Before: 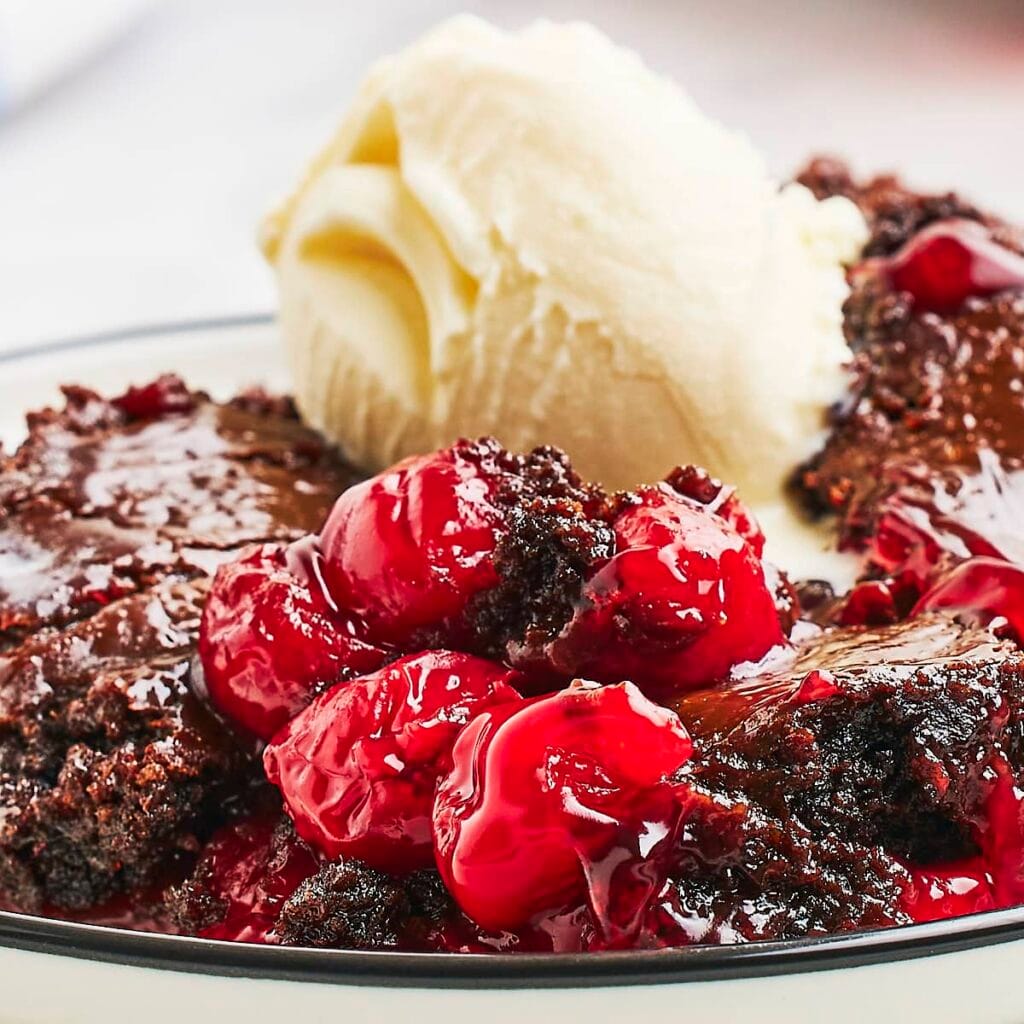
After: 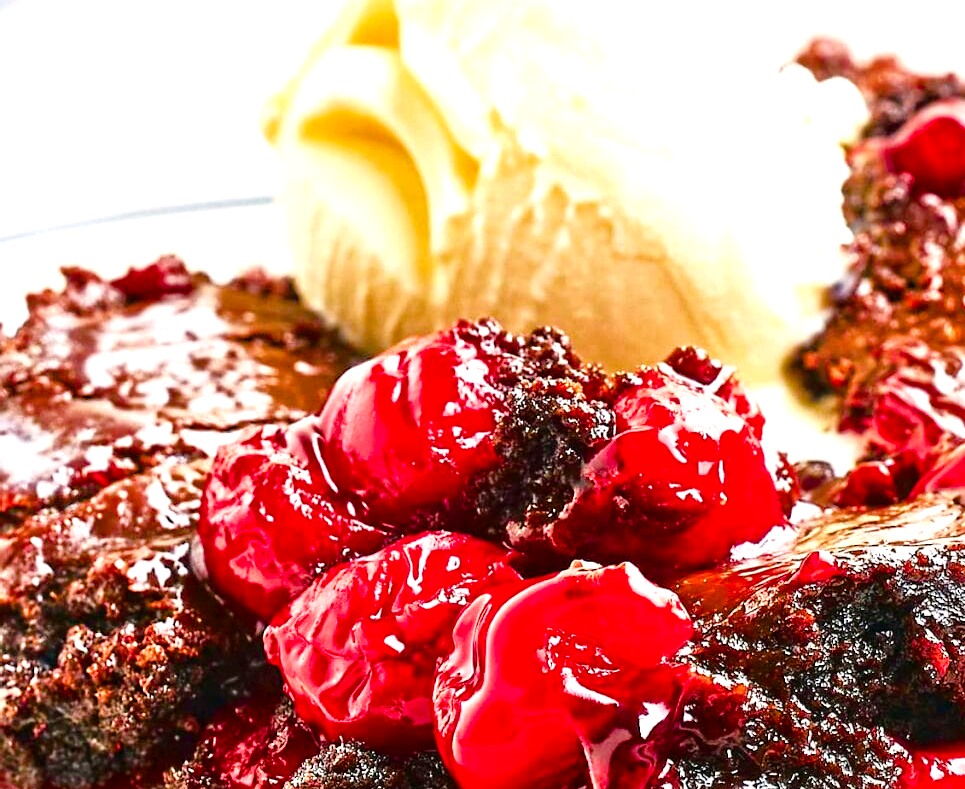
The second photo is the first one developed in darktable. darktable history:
crop and rotate: angle 0.03°, top 11.643%, right 5.651%, bottom 11.189%
tone equalizer: -8 EV 0.001 EV, -7 EV -0.004 EV, -6 EV 0.009 EV, -5 EV 0.032 EV, -4 EV 0.276 EV, -3 EV 0.644 EV, -2 EV 0.584 EV, -1 EV 0.187 EV, +0 EV 0.024 EV
color balance rgb: linear chroma grading › shadows -2.2%, linear chroma grading › highlights -15%, linear chroma grading › global chroma -10%, linear chroma grading › mid-tones -10%, perceptual saturation grading › global saturation 45%, perceptual saturation grading › highlights -50%, perceptual saturation grading › shadows 30%, perceptual brilliance grading › global brilliance 18%, global vibrance 45%
